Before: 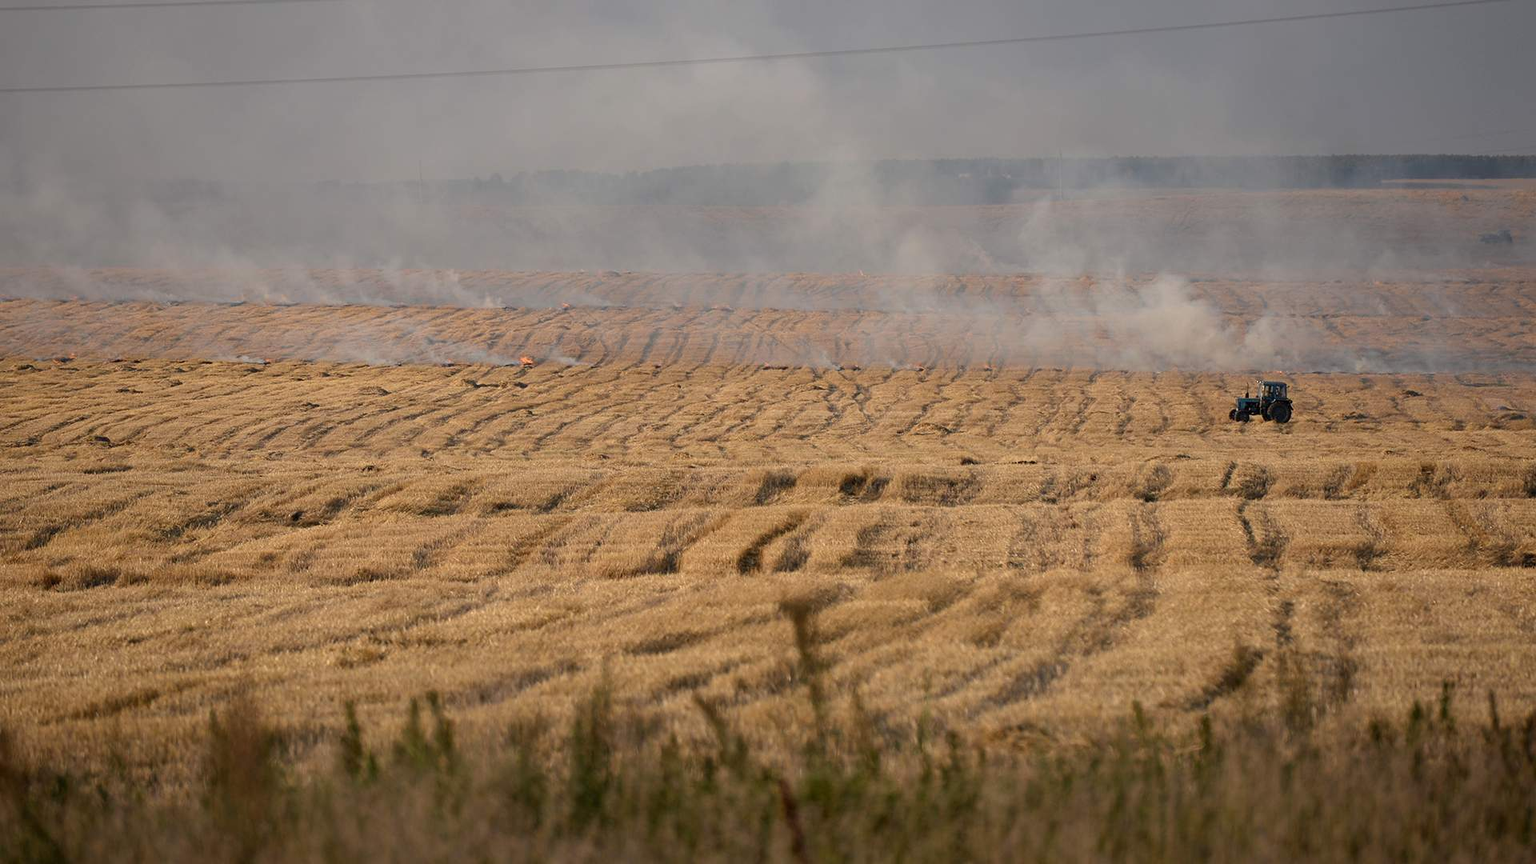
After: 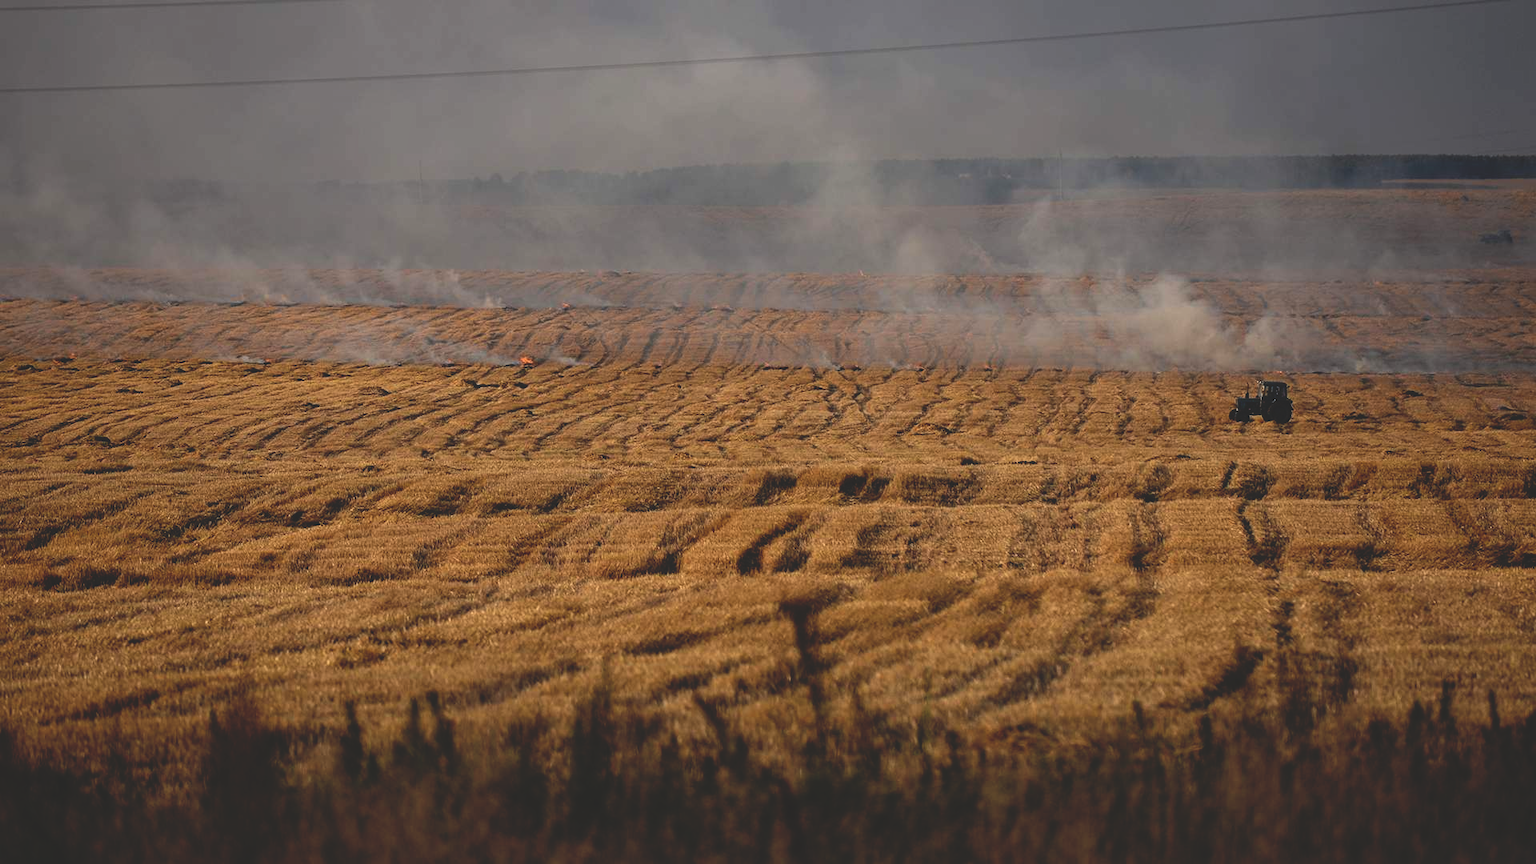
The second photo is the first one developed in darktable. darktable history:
local contrast: detail 109%
base curve: curves: ch0 [(0, 0.02) (0.083, 0.036) (1, 1)], preserve colors none
